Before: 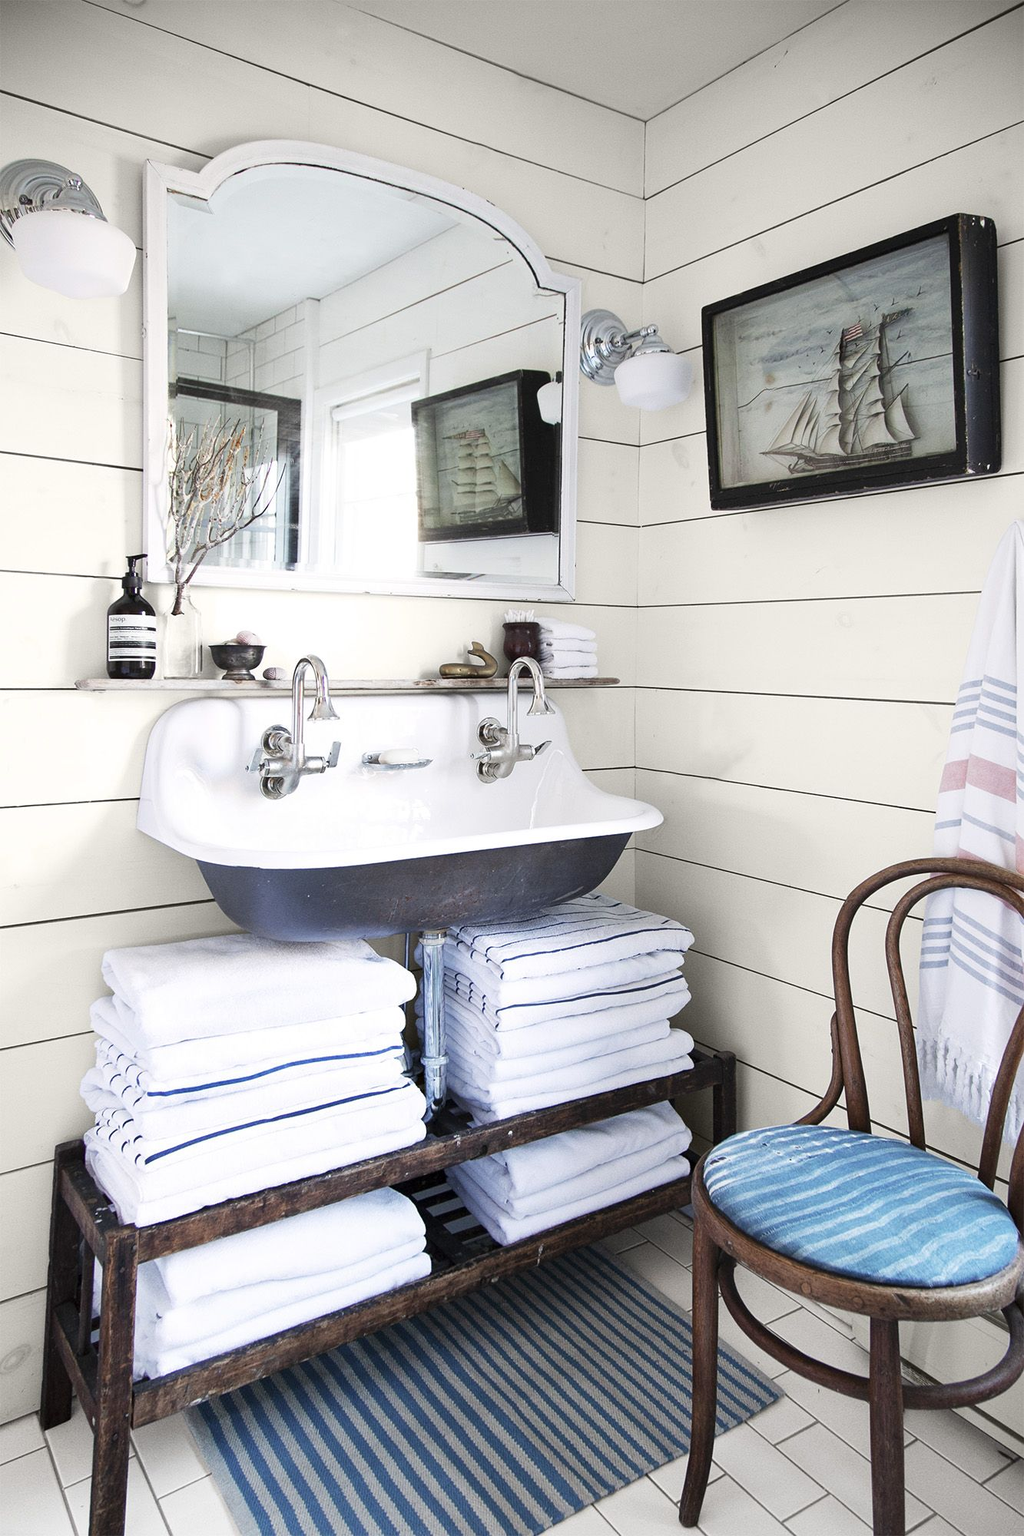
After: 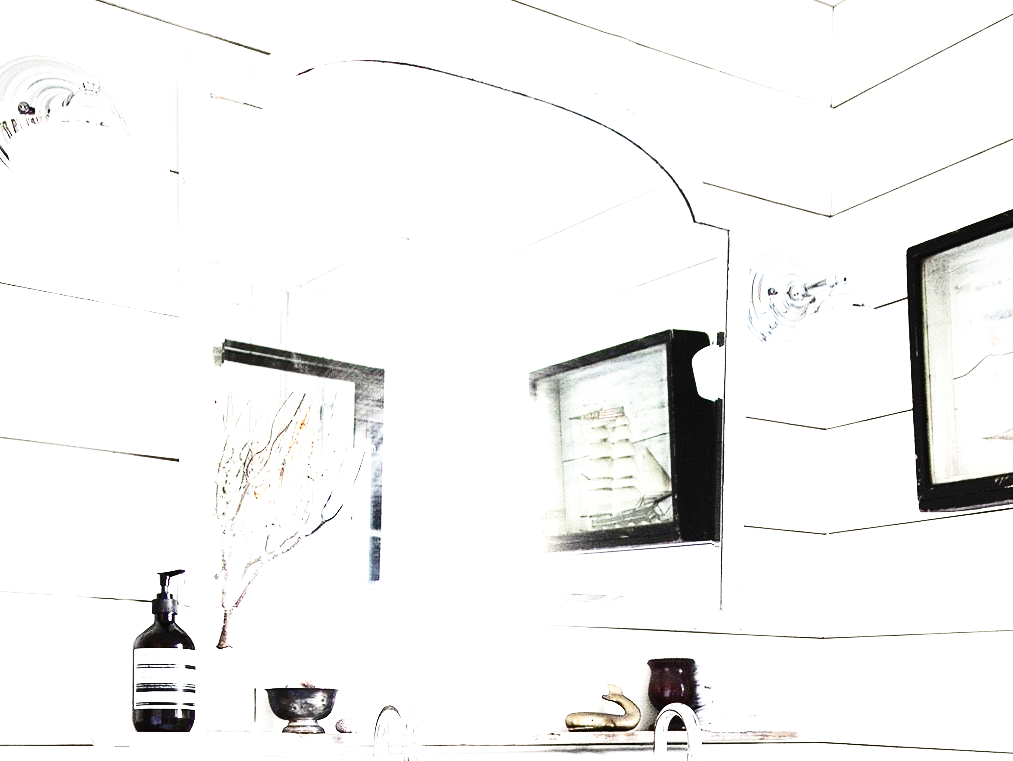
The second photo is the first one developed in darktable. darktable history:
exposure: black level correction 0, exposure 0.696 EV, compensate exposure bias true, compensate highlight preservation false
base curve: curves: ch0 [(0, 0) (0.028, 0.03) (0.105, 0.232) (0.387, 0.748) (0.754, 0.968) (1, 1)], preserve colors none
tone equalizer: -8 EV -1.09 EV, -7 EV -0.989 EV, -6 EV -0.831 EV, -5 EV -0.6 EV, -3 EV 0.566 EV, -2 EV 0.847 EV, -1 EV 0.997 EV, +0 EV 1.06 EV, smoothing diameter 2.06%, edges refinement/feathering 21.6, mask exposure compensation -1.57 EV, filter diffusion 5
shadows and highlights: shadows -87.55, highlights -35.26, soften with gaussian
crop: left 0.577%, top 7.631%, right 23.356%, bottom 54.299%
